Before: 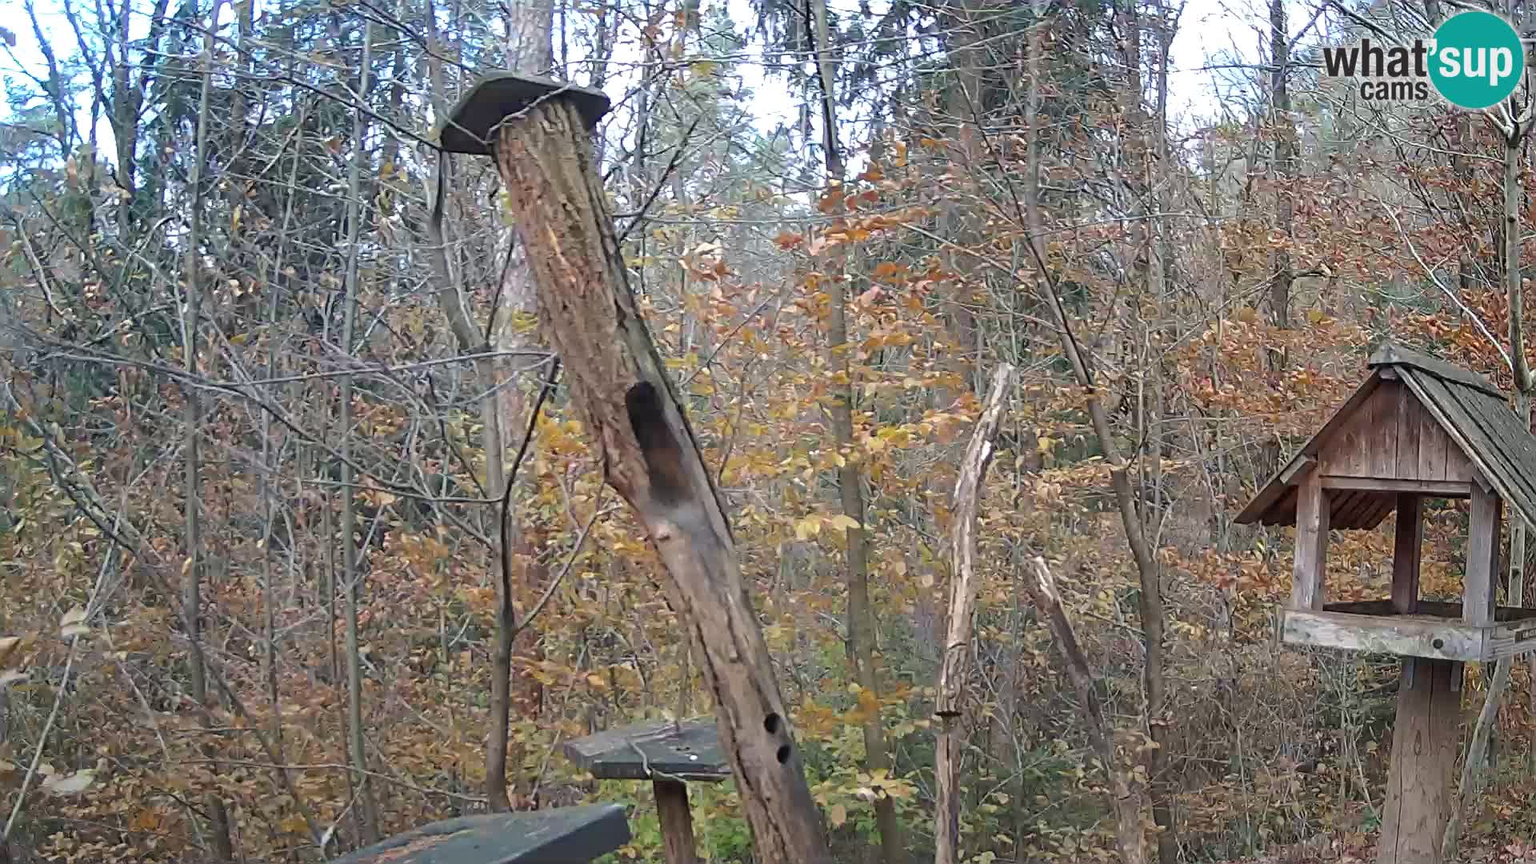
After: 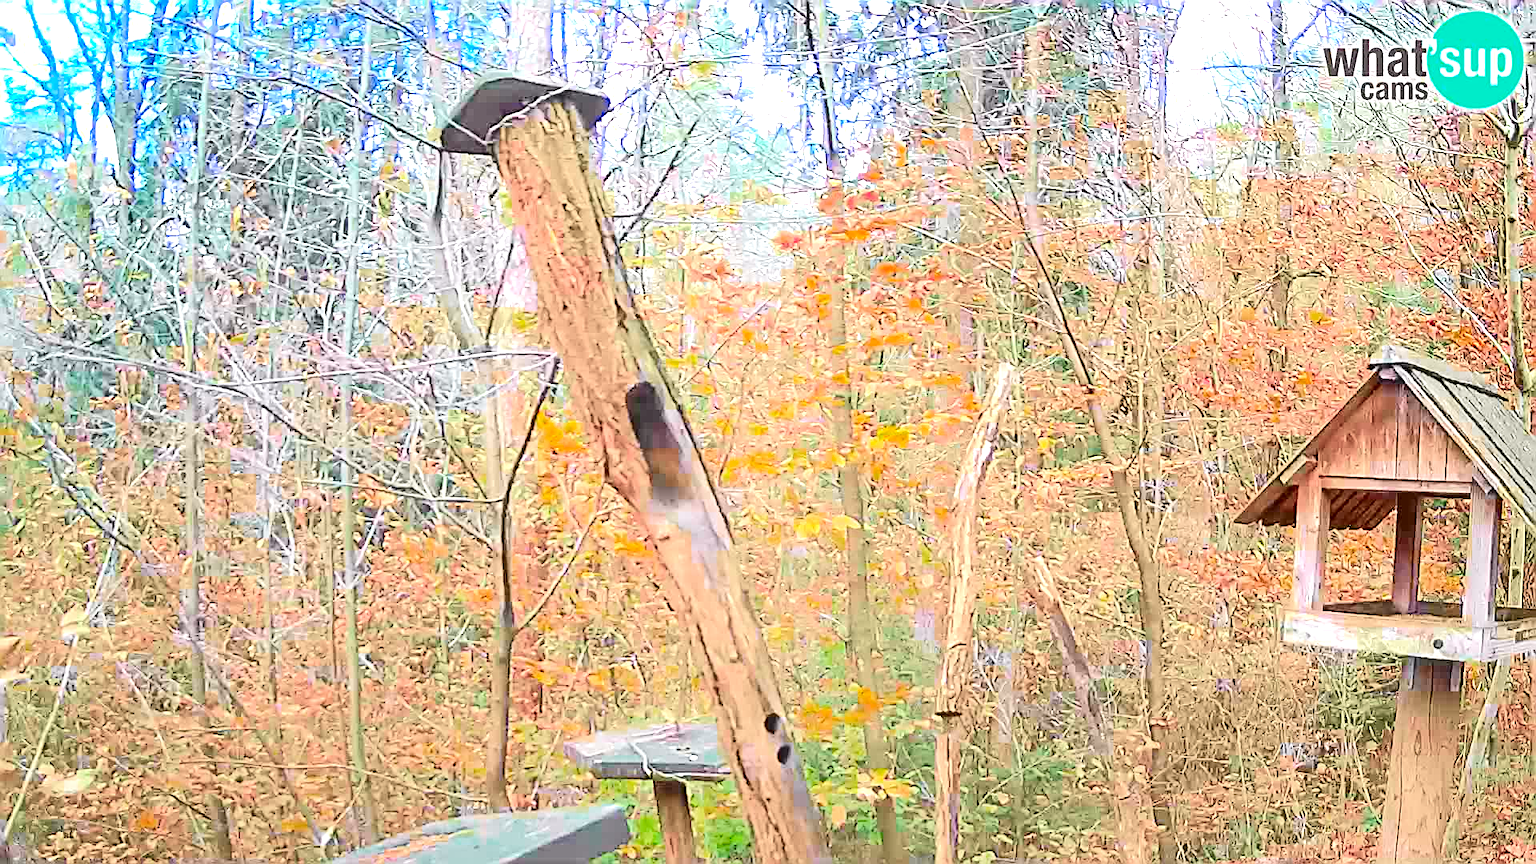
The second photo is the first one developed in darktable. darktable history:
sharpen: on, module defaults
color zones: curves: ch0 [(0, 0.425) (0.143, 0.422) (0.286, 0.42) (0.429, 0.419) (0.571, 0.419) (0.714, 0.42) (0.857, 0.422) (1, 0.425)]; ch1 [(0, 0.666) (0.143, 0.669) (0.286, 0.671) (0.429, 0.67) (0.571, 0.67) (0.714, 0.67) (0.857, 0.67) (1, 0.666)]
tone curve: curves: ch0 [(0, 0.006) (0.184, 0.172) (0.405, 0.46) (0.456, 0.528) (0.634, 0.728) (0.877, 0.89) (0.984, 0.935)]; ch1 [(0, 0) (0.443, 0.43) (0.492, 0.495) (0.566, 0.582) (0.595, 0.606) (0.608, 0.609) (0.65, 0.677) (1, 1)]; ch2 [(0, 0) (0.33, 0.301) (0.421, 0.443) (0.447, 0.489) (0.492, 0.495) (0.537, 0.583) (0.586, 0.591) (0.663, 0.686) (1, 1)], color space Lab, independent channels, preserve colors none
exposure: black level correction 0, exposure 1.899 EV, compensate highlight preservation false
